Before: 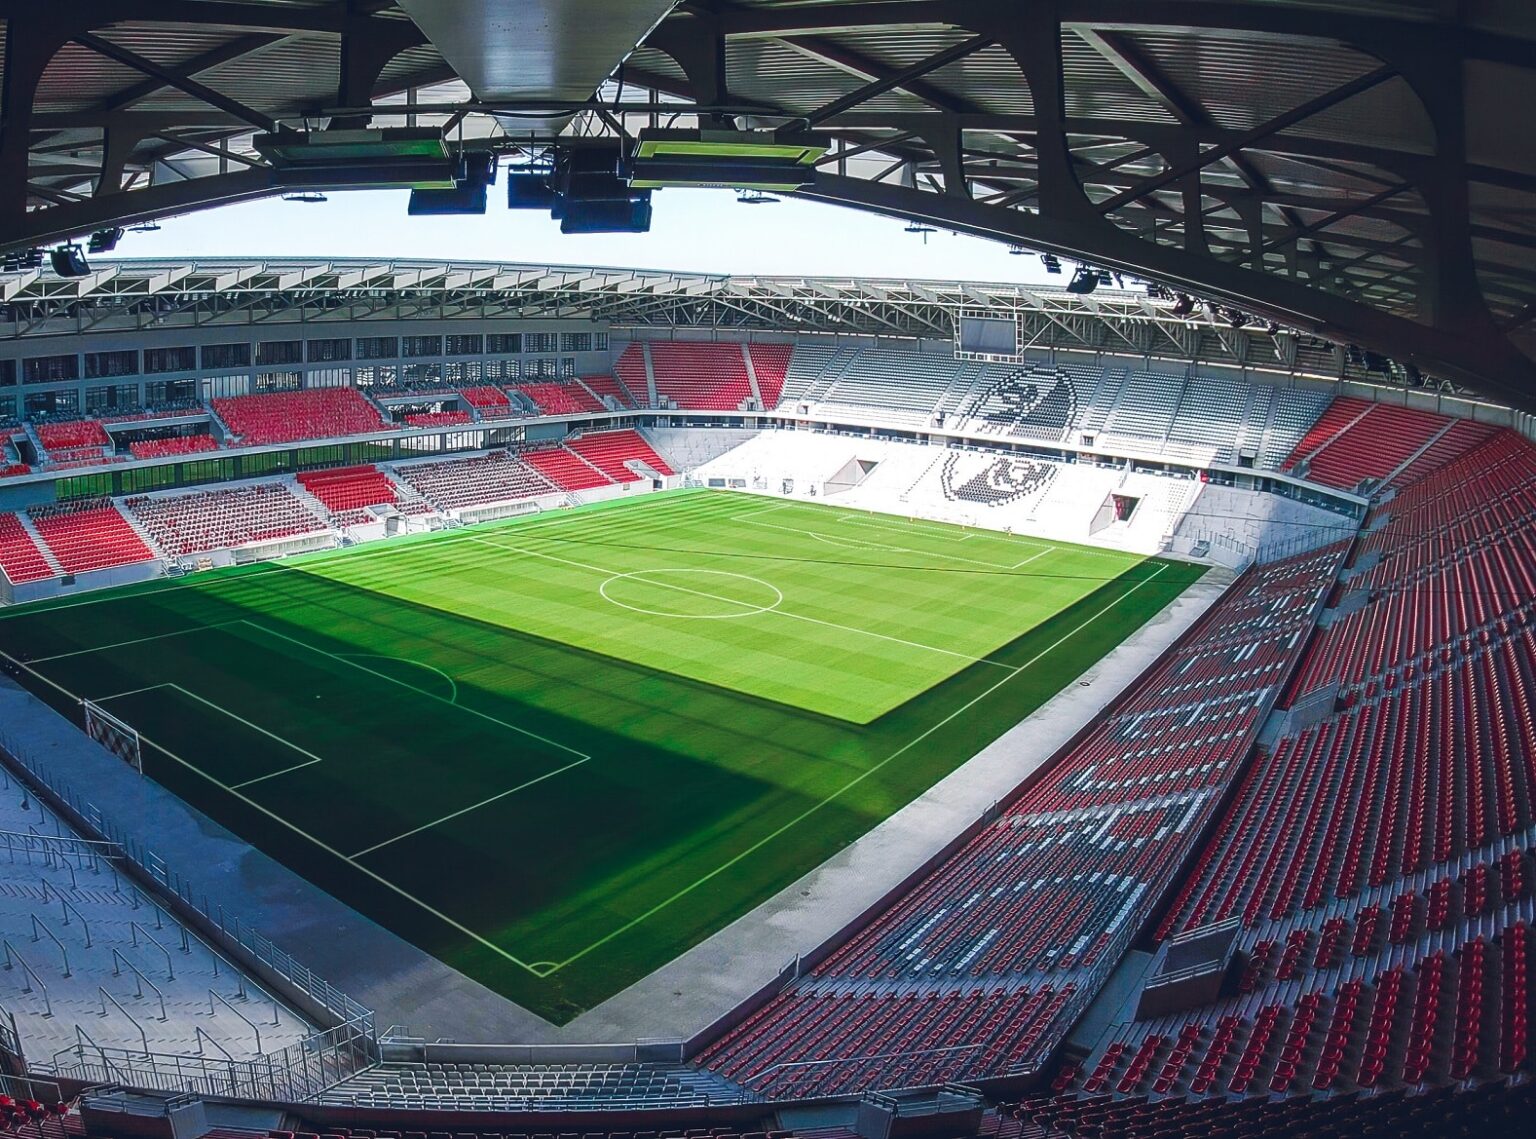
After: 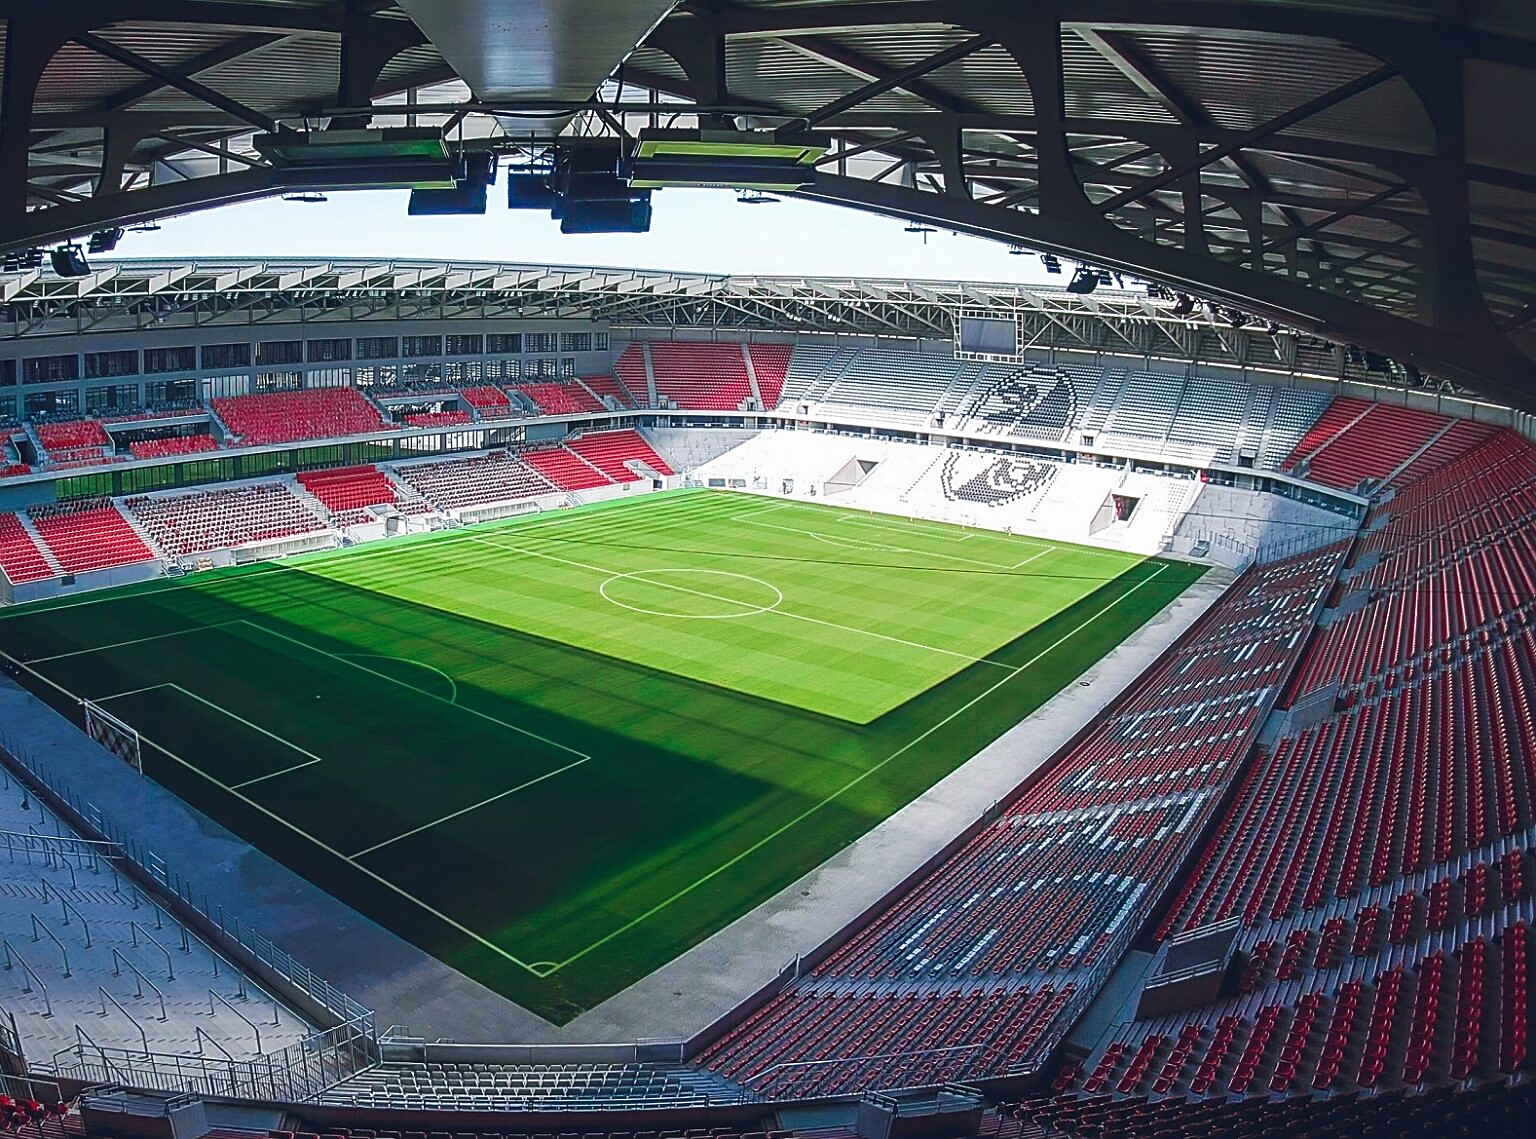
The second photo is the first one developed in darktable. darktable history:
local contrast: mode bilateral grid, contrast 100, coarseness 100, detail 91%, midtone range 0.2
sharpen: on, module defaults
